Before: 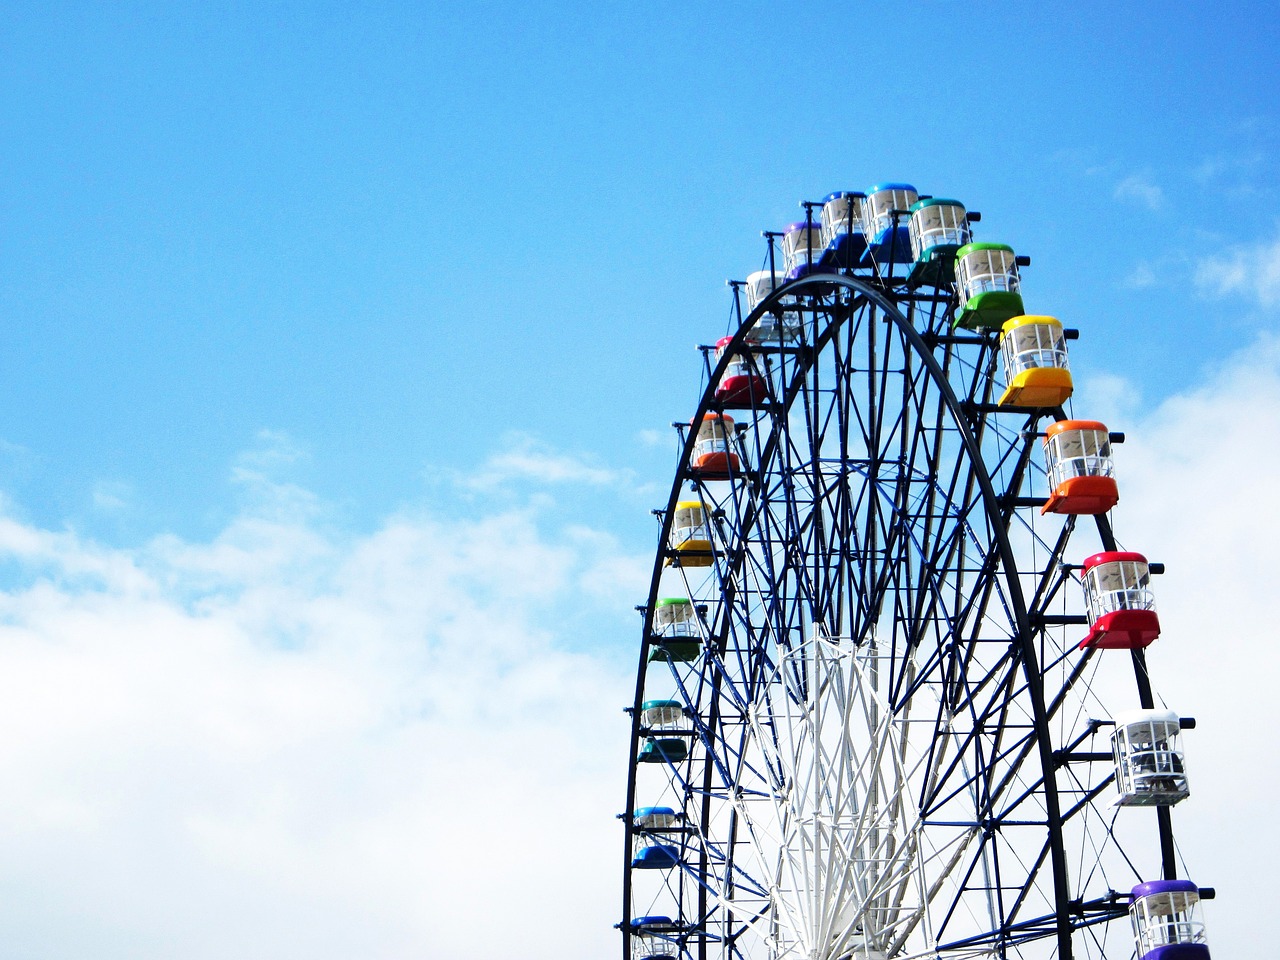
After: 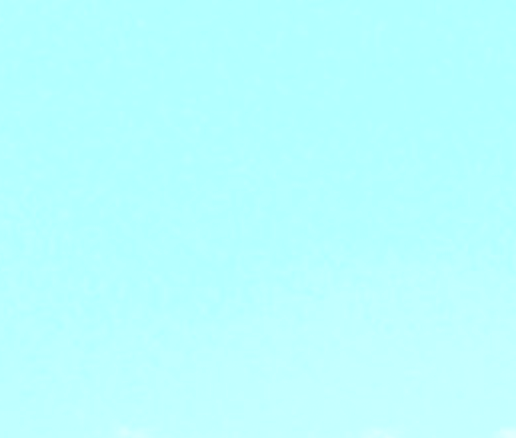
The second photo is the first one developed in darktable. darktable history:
exposure: exposure 2.045 EV, compensate highlight preservation false
tone curve: curves: ch0 [(0, 0) (0.004, 0.001) (0.133, 0.112) (0.325, 0.362) (0.832, 0.893) (1, 1)], color space Lab, linked channels, preserve colors none
sharpen: on, module defaults
crop and rotate: left 10.973%, top 0.105%, right 48.7%, bottom 54.264%
contrast brightness saturation: contrast 0.561, brightness 0.571, saturation -0.342
